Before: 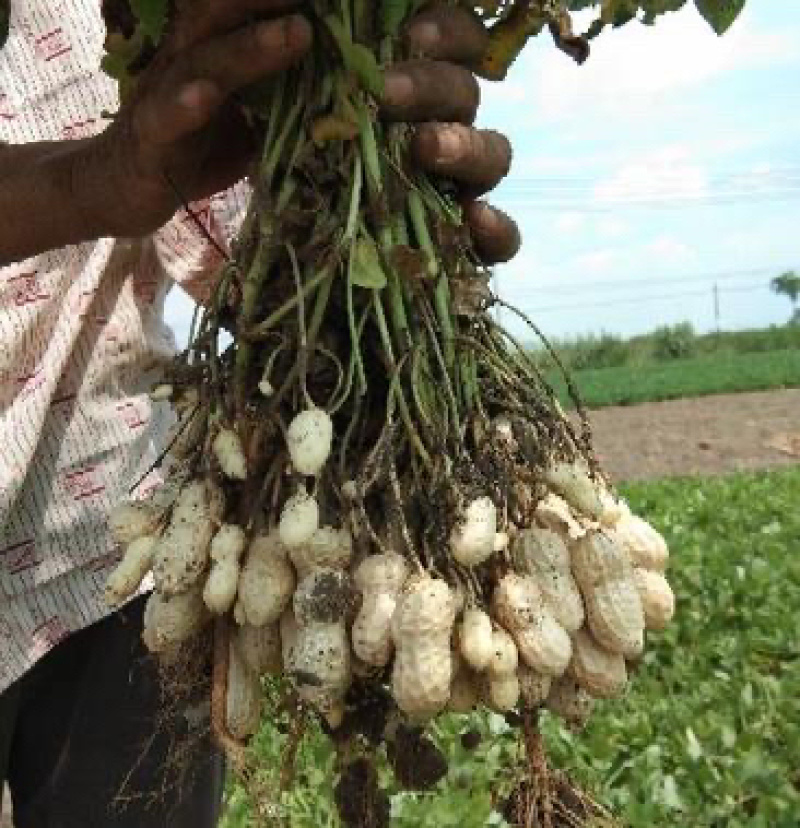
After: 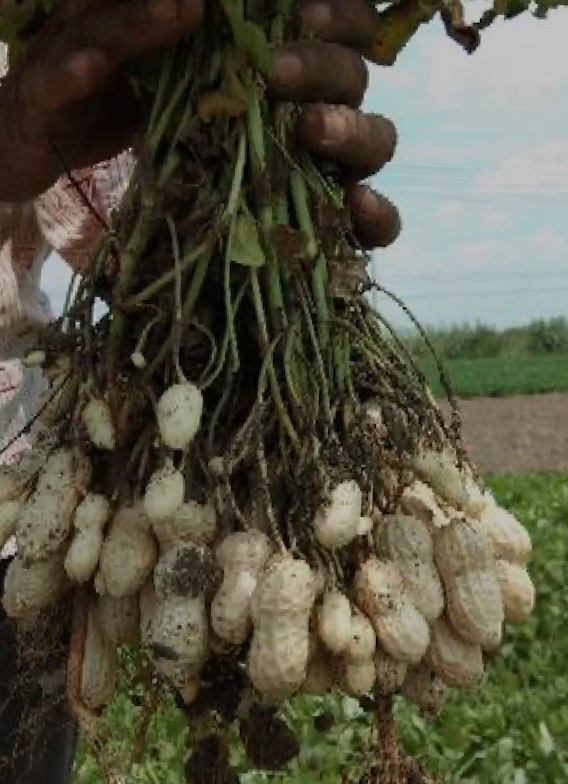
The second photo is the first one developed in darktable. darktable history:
exposure: black level correction 0, exposure -0.87 EV, compensate highlight preservation false
crop and rotate: angle -3.12°, left 14.271%, top 0.036%, right 10.777%, bottom 0.041%
